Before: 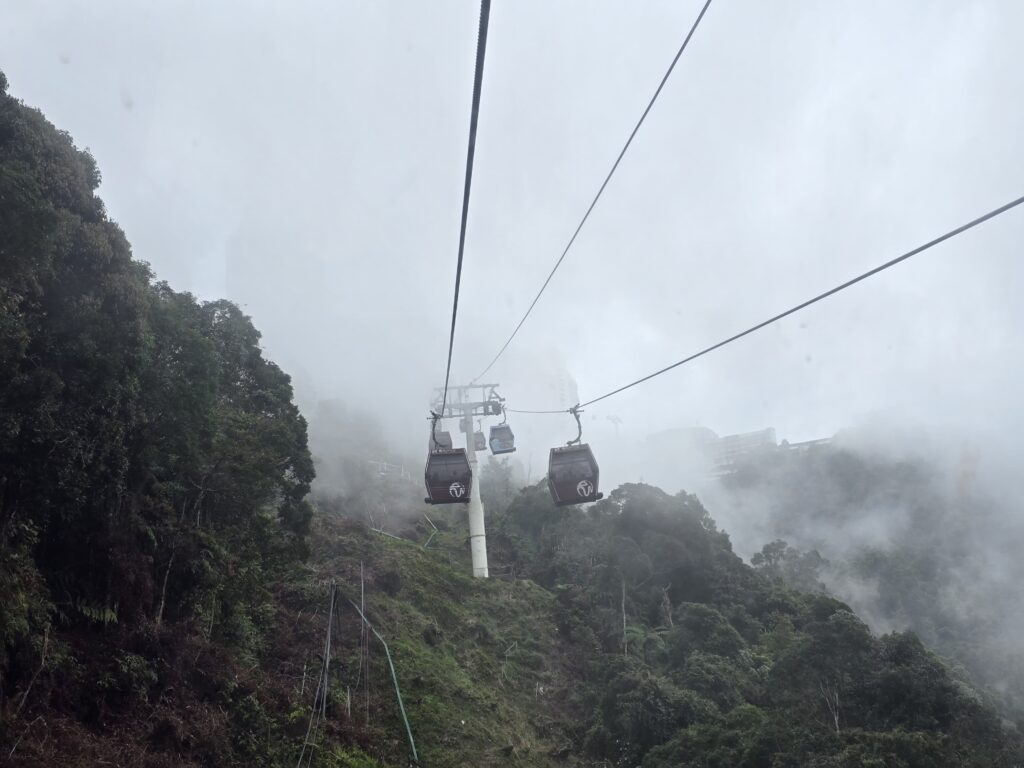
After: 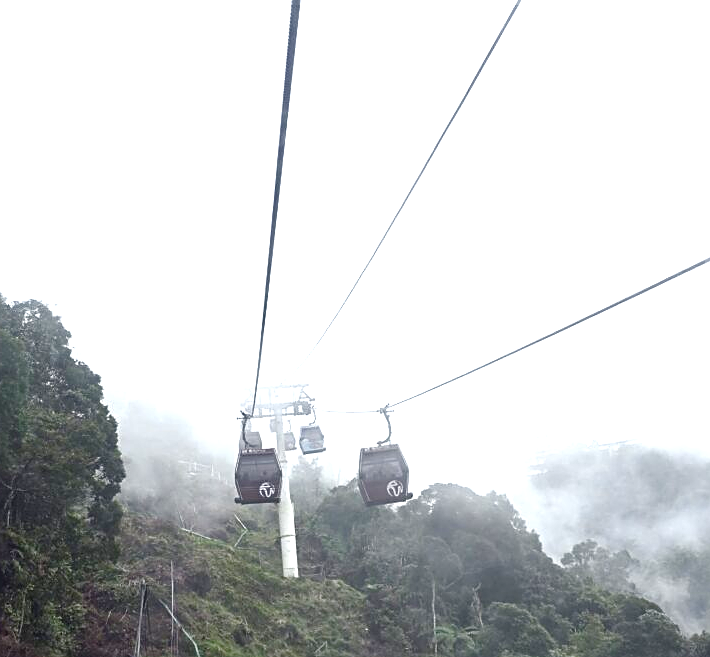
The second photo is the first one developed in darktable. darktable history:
crop: left 18.618%, right 12.045%, bottom 14.409%
exposure: black level correction 0, exposure 0.953 EV, compensate exposure bias true, compensate highlight preservation false
sharpen: on, module defaults
color balance rgb: linear chroma grading › global chroma 9.969%, perceptual saturation grading › global saturation 20%, perceptual saturation grading › highlights -50.506%, perceptual saturation grading › shadows 31.022%, contrast 3.949%
